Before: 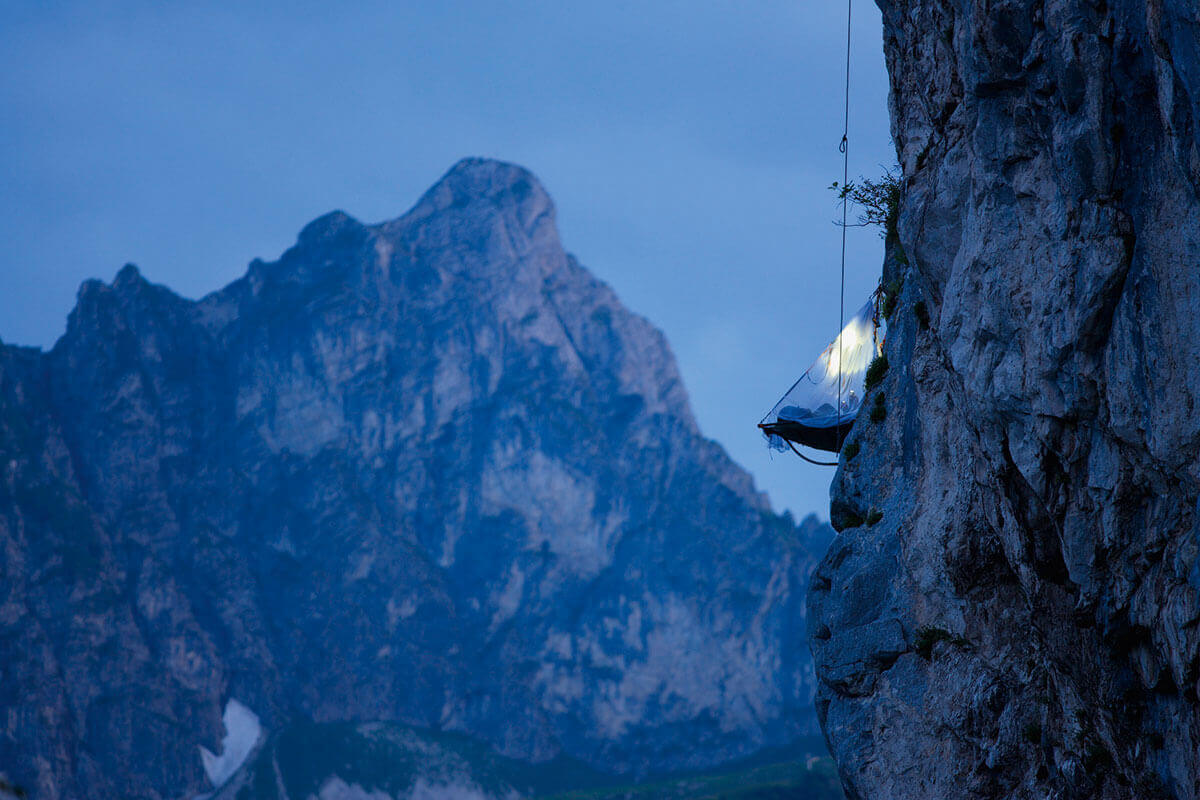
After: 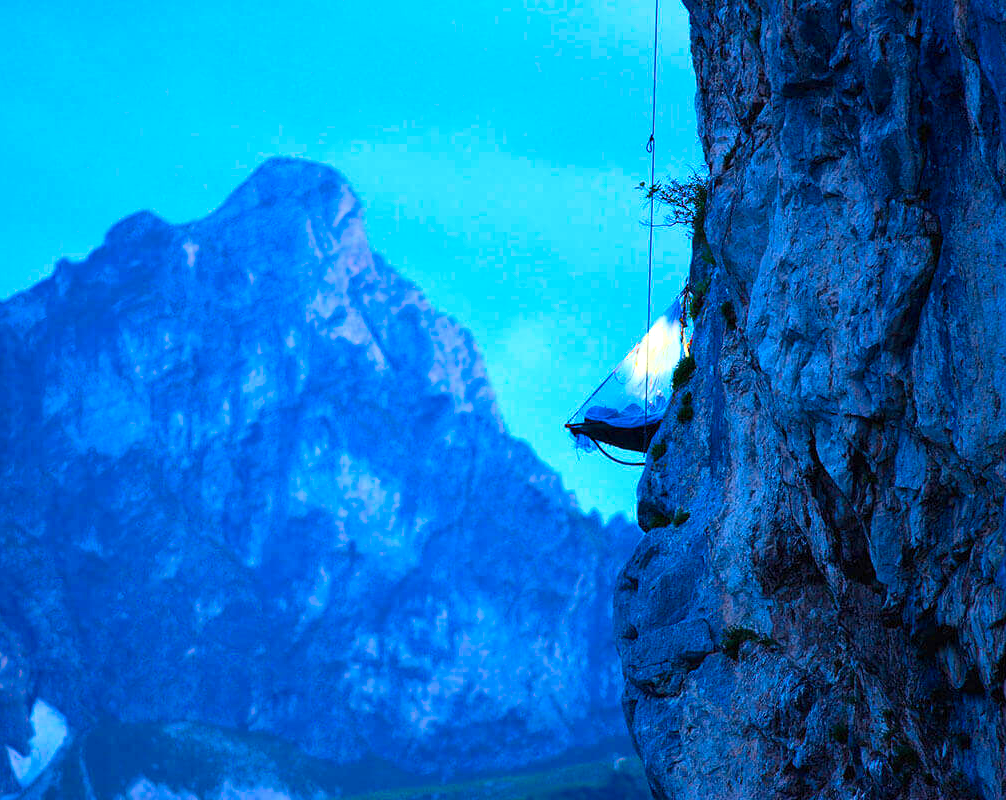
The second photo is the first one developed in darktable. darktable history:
color balance rgb: linear chroma grading › global chroma 20%, perceptual saturation grading › global saturation 25%, perceptual brilliance grading › global brilliance 20%, global vibrance 20%
crop: left 16.145%
base curve: curves: ch0 [(0, 0) (0.557, 0.834) (1, 1)]
